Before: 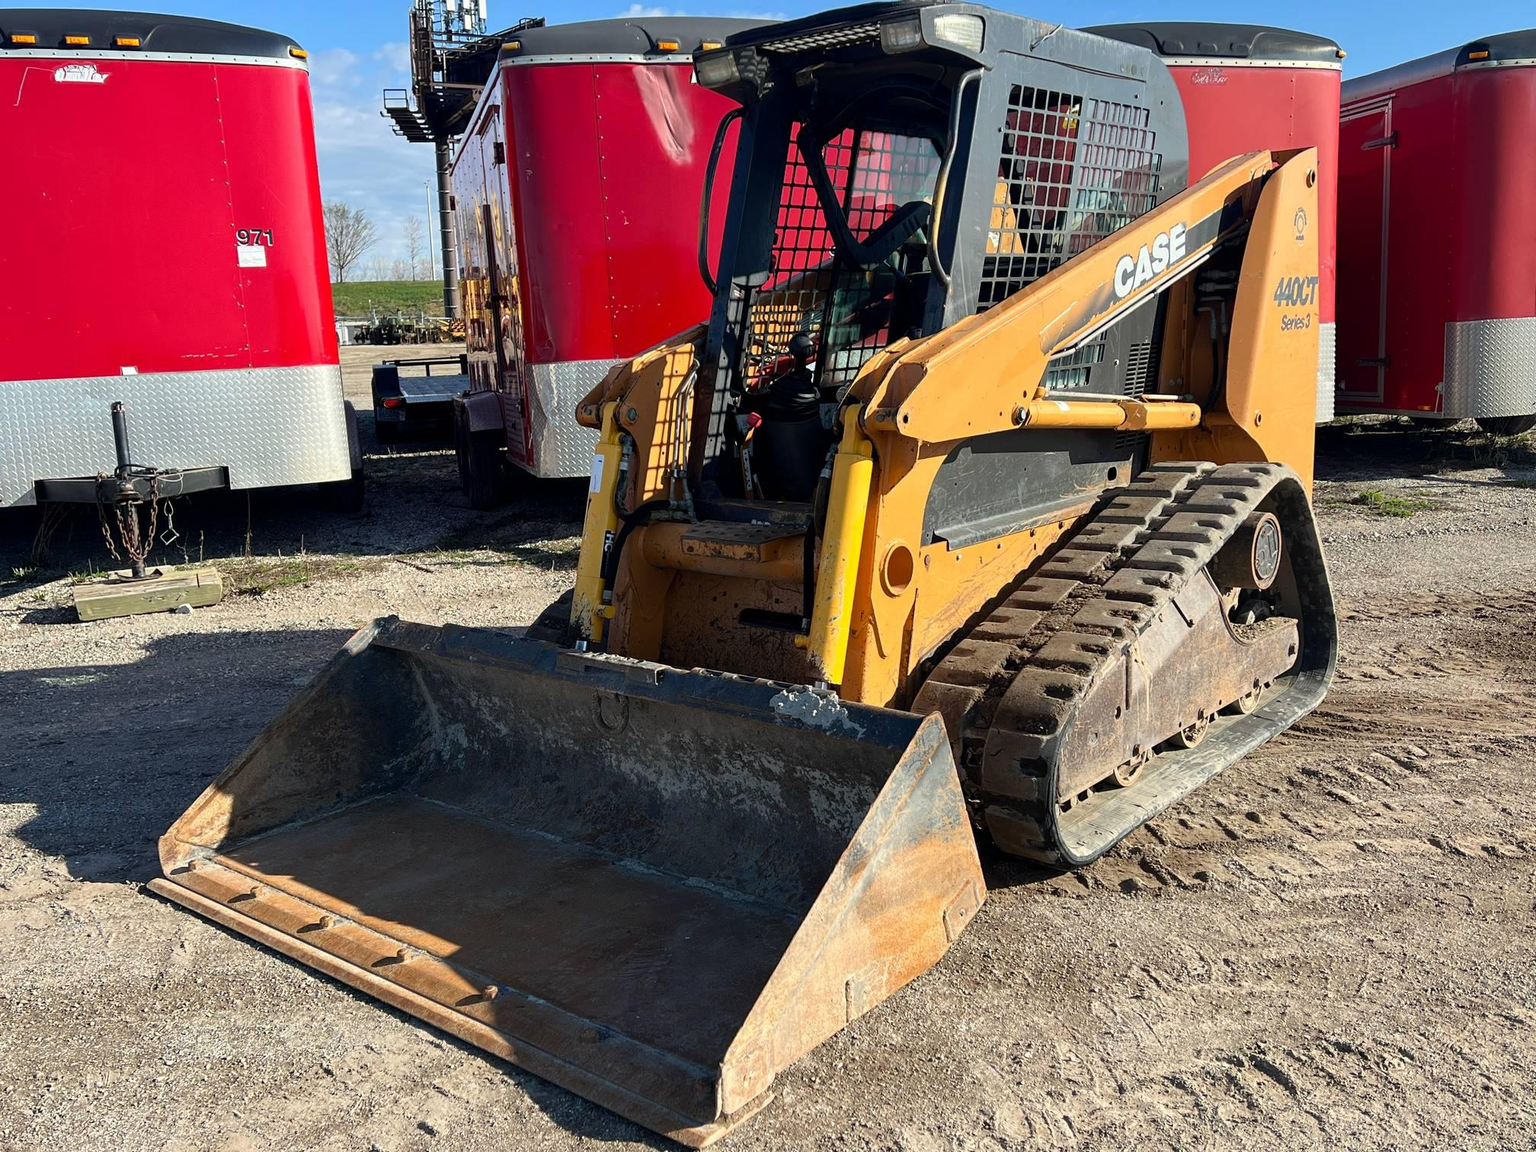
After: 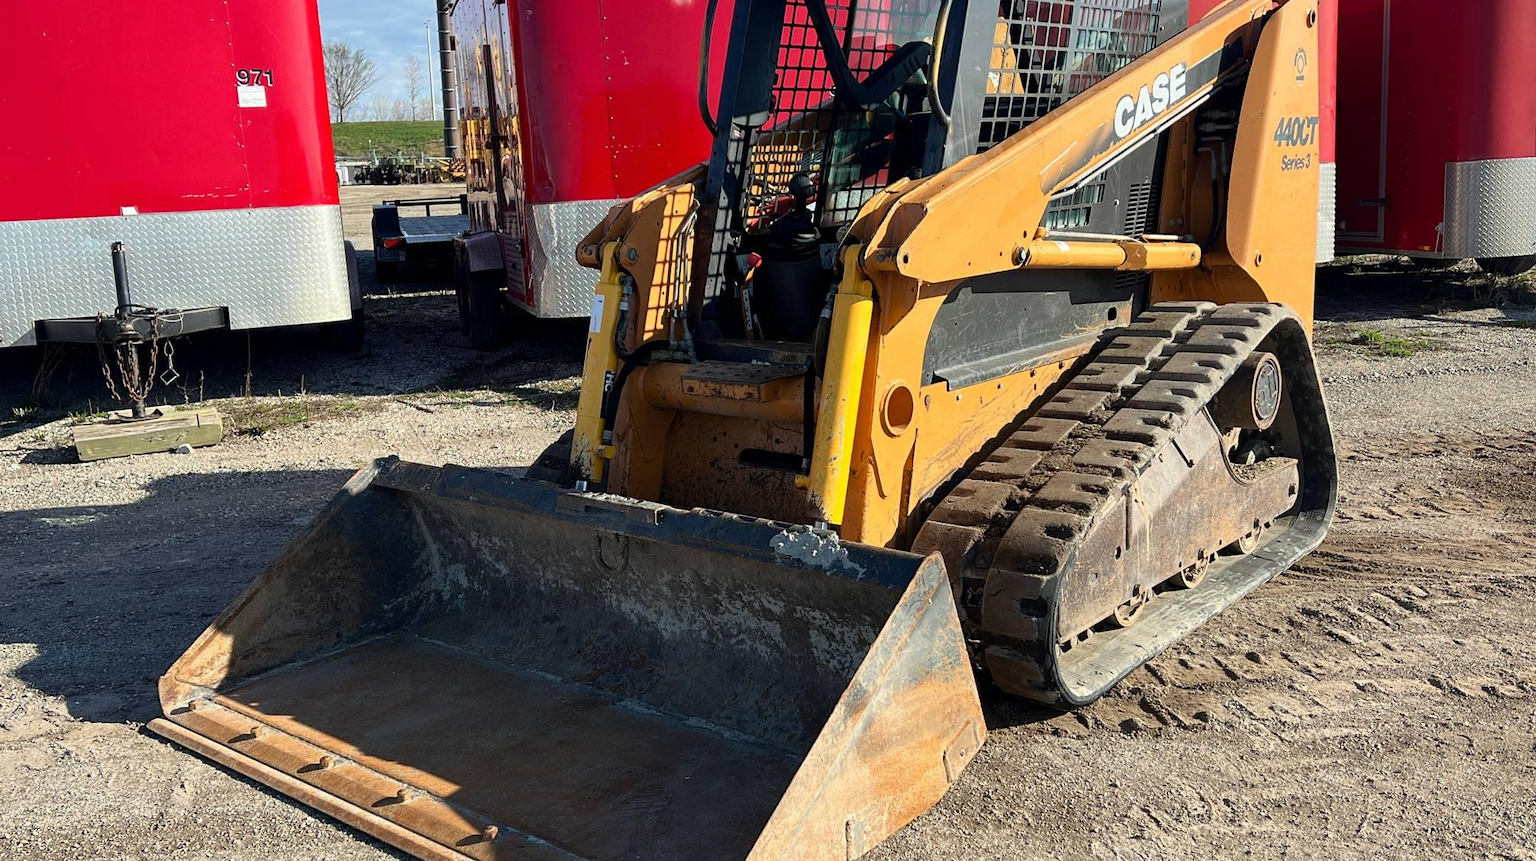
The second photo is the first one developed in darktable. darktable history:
crop: top 13.944%, bottom 11.223%
color correction: highlights a* -0.256, highlights b* -0.071
